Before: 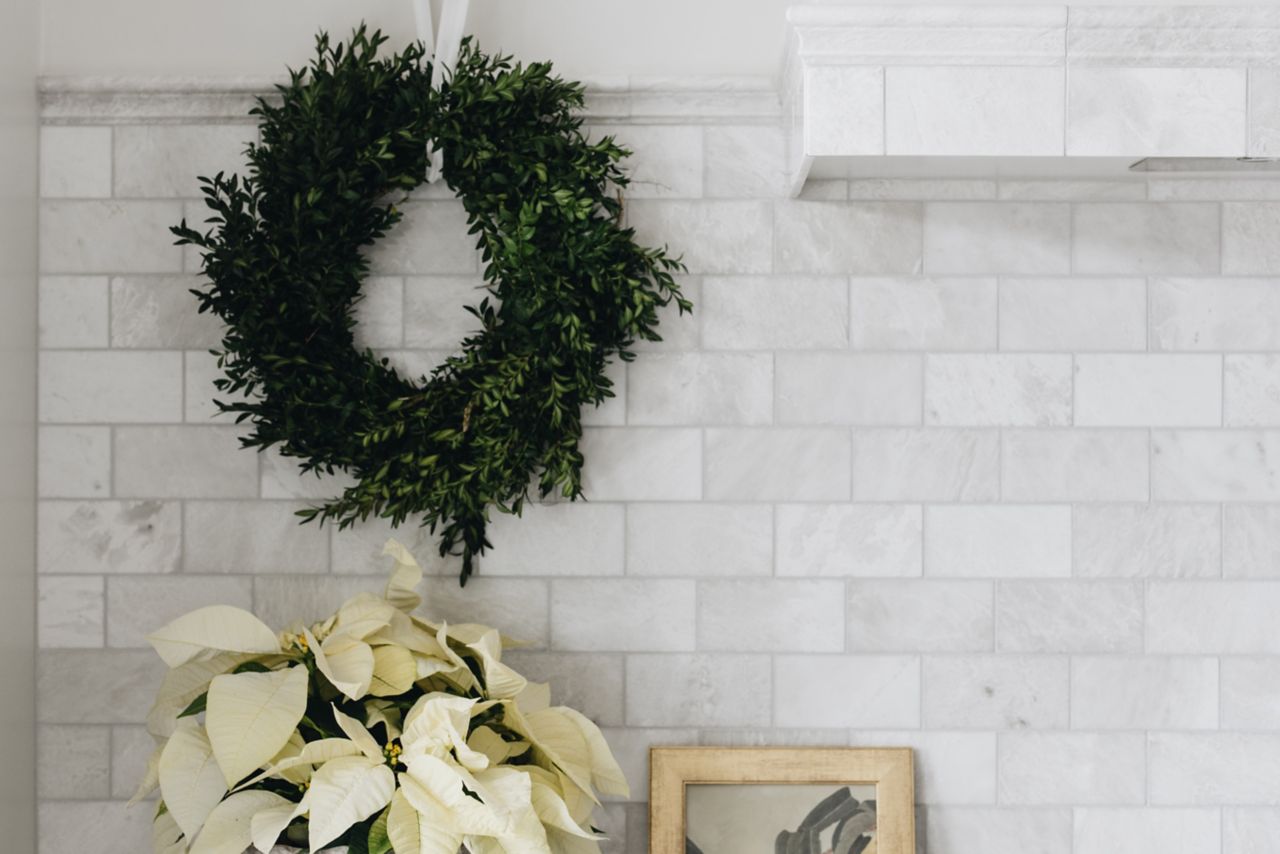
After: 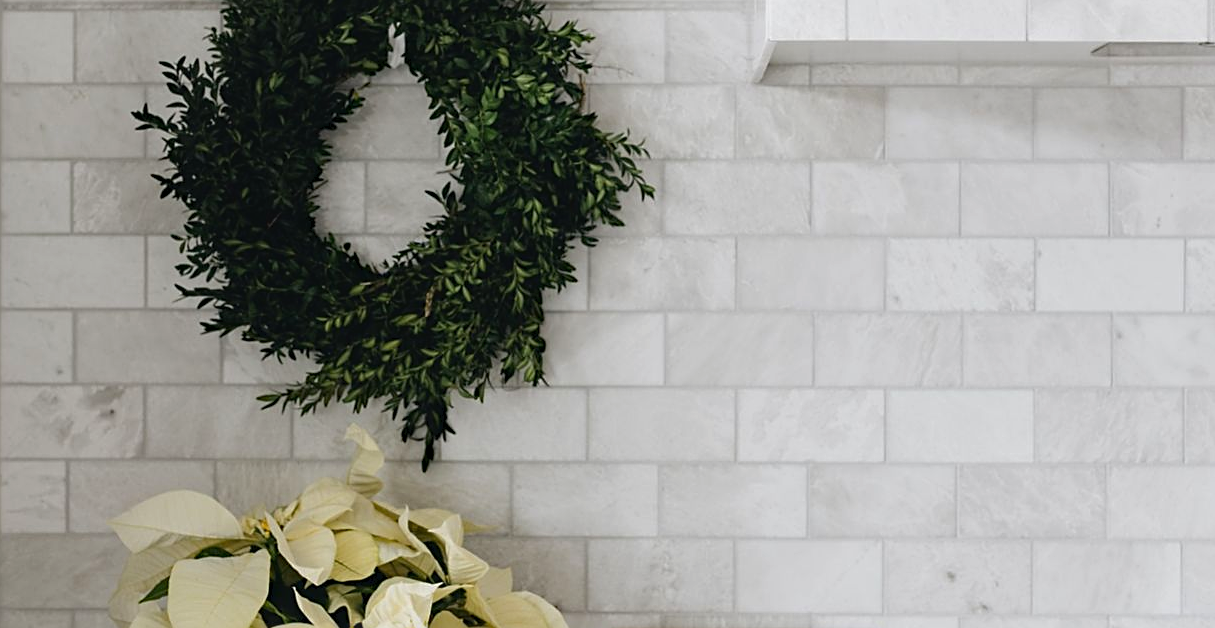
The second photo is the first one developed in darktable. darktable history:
sharpen: on, module defaults
tone curve: curves: ch0 [(0, 0) (0.003, 0.032) (0.011, 0.034) (0.025, 0.039) (0.044, 0.055) (0.069, 0.078) (0.1, 0.111) (0.136, 0.147) (0.177, 0.191) (0.224, 0.238) (0.277, 0.291) (0.335, 0.35) (0.399, 0.41) (0.468, 0.48) (0.543, 0.547) (0.623, 0.621) (0.709, 0.699) (0.801, 0.789) (0.898, 0.884) (1, 1)], color space Lab, independent channels, preserve colors none
crop and rotate: left 2.969%, top 13.548%, right 2.097%, bottom 12.868%
haze removal: adaptive false
